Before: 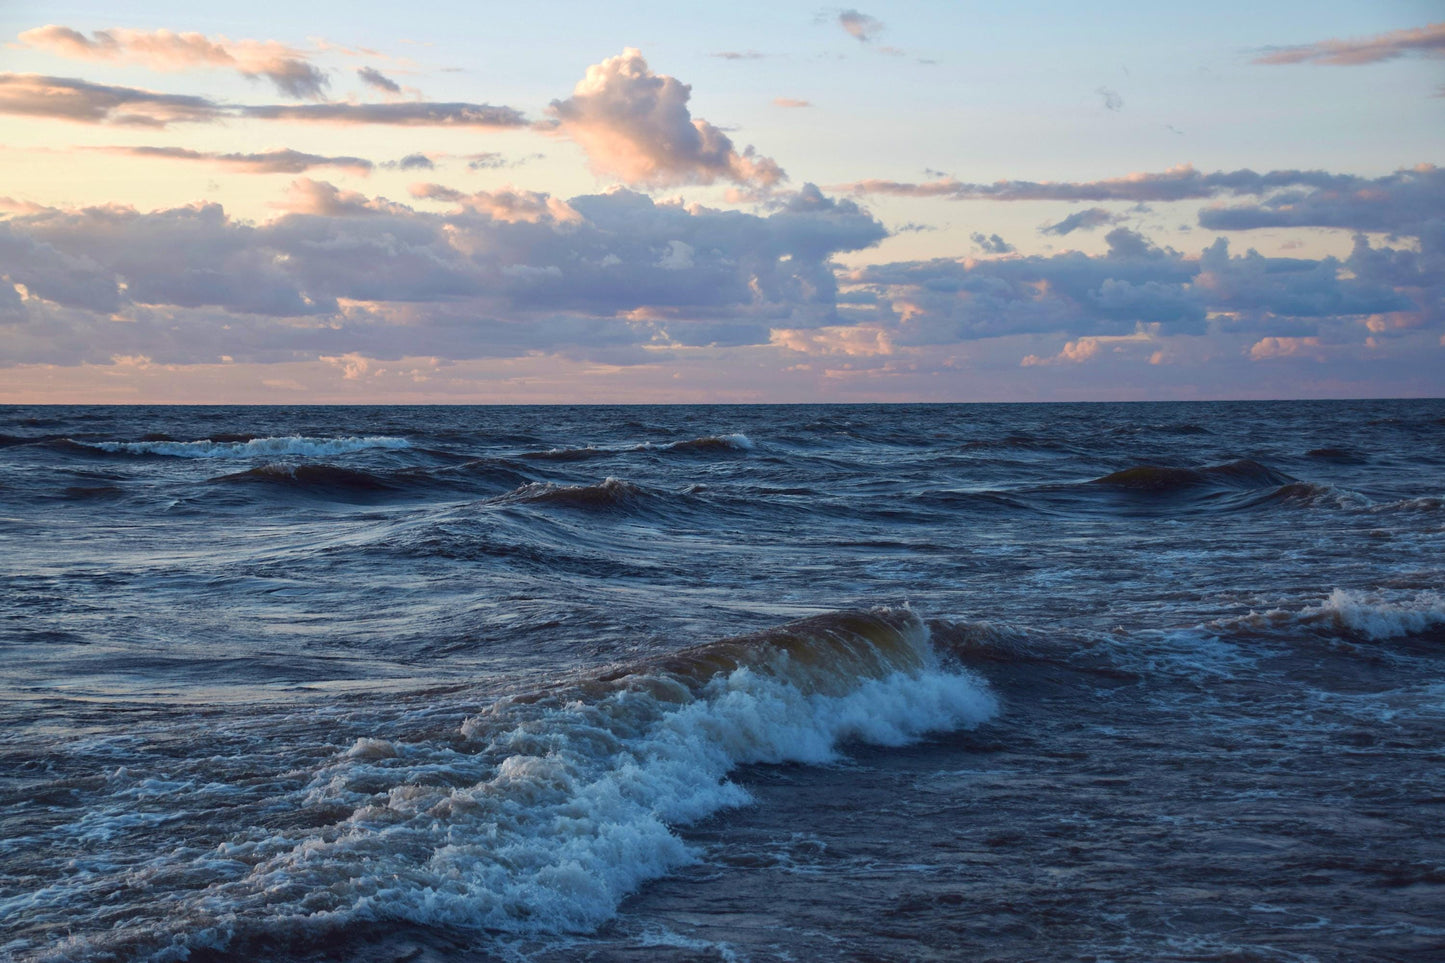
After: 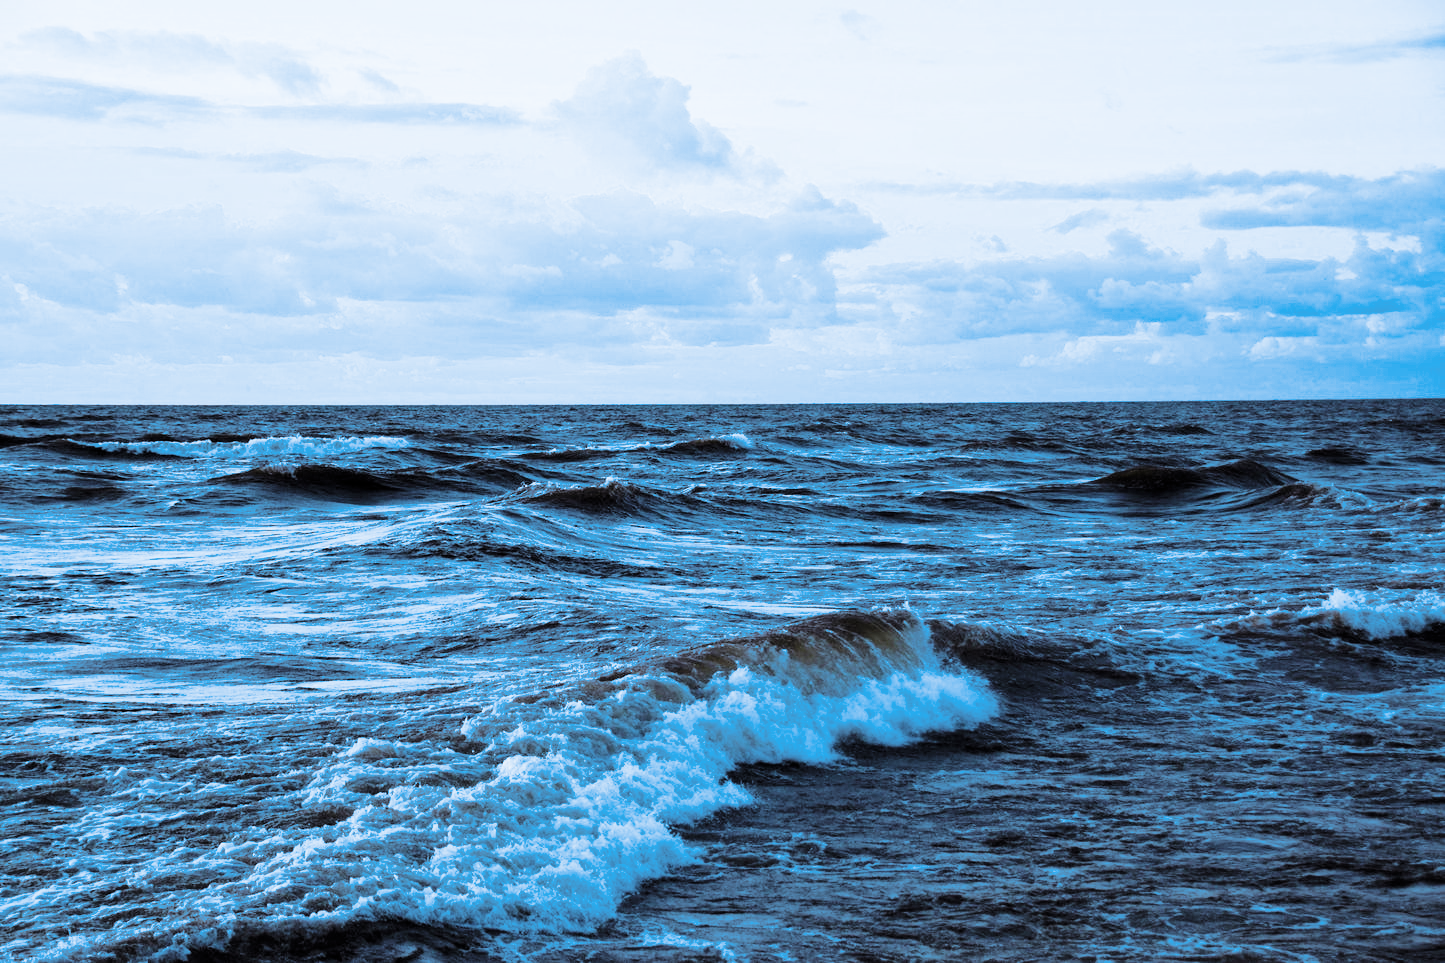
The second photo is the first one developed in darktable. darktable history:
tone equalizer: on, module defaults
white balance: red 1, blue 1
split-toning: shadows › hue 220°, shadows › saturation 0.64, highlights › hue 220°, highlights › saturation 0.64, balance 0, compress 5.22%
filmic rgb: black relative exposure -7.32 EV, white relative exposure 5.09 EV, hardness 3.2
exposure: black level correction 0, exposure 1.741 EV, compensate exposure bias true, compensate highlight preservation false
tone curve: curves: ch0 [(0, 0) (0.078, 0) (0.241, 0.056) (0.59, 0.574) (0.802, 0.868) (1, 1)], color space Lab, linked channels, preserve colors none
